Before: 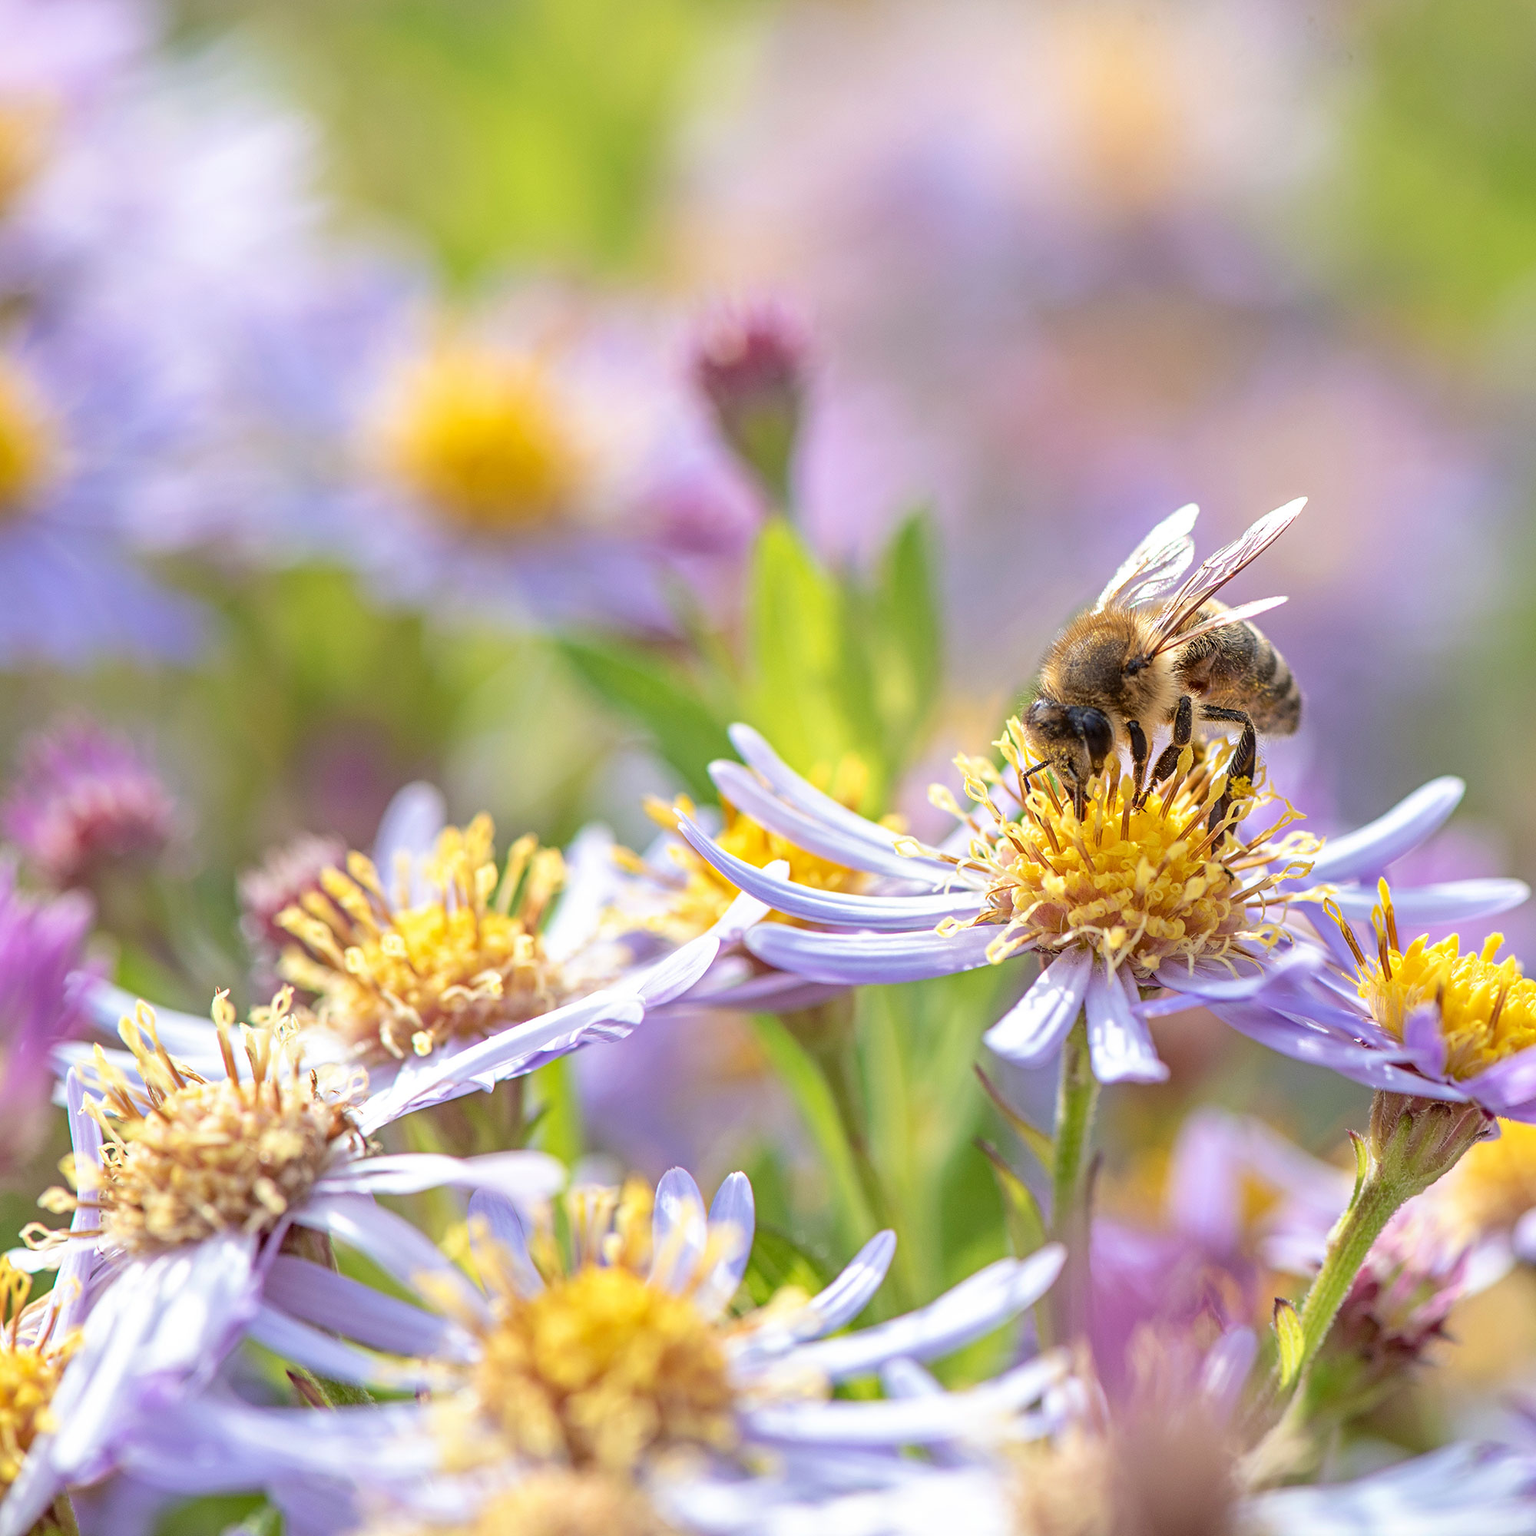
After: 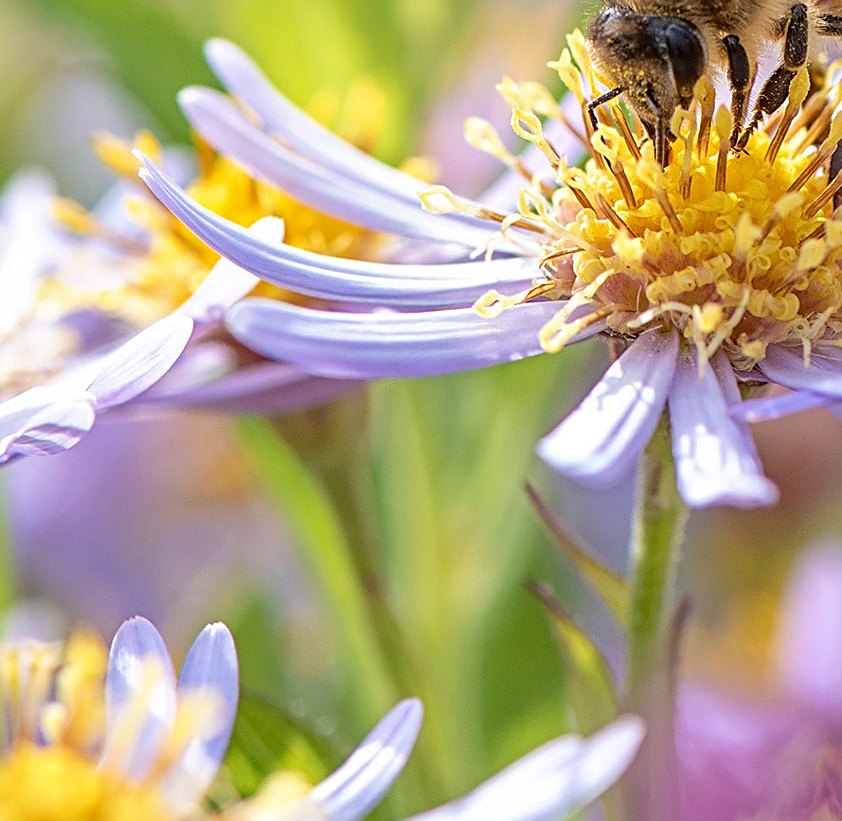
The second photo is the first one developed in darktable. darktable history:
sharpen: on, module defaults
crop: left 37.221%, top 45.169%, right 20.63%, bottom 13.777%
